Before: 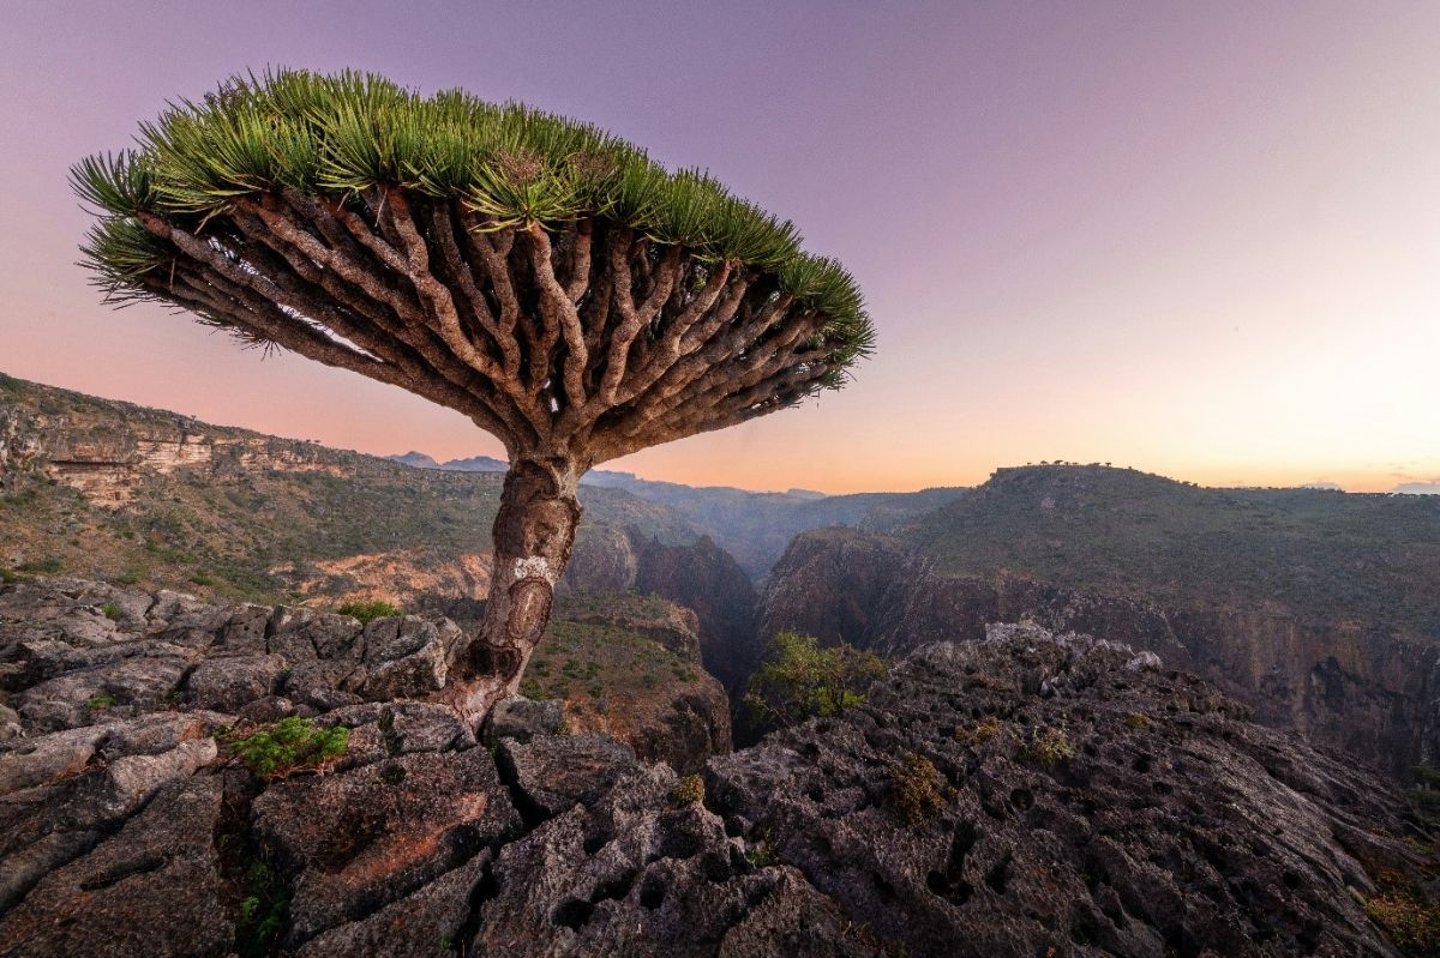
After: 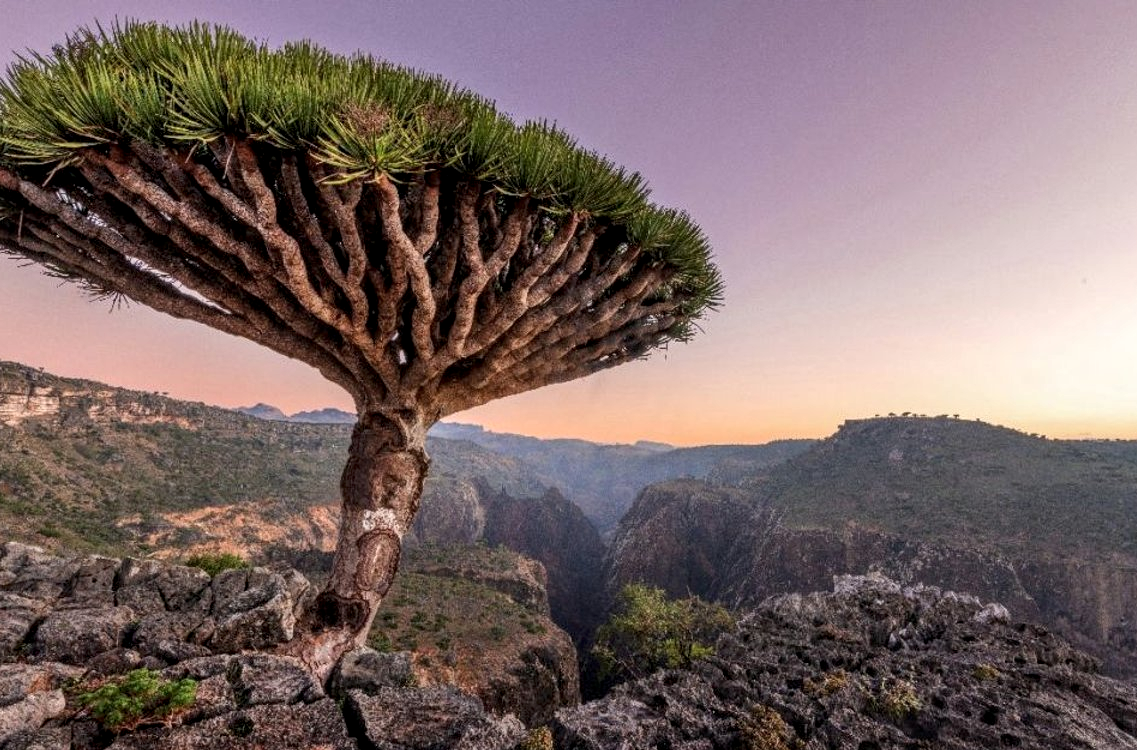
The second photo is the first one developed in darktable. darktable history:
local contrast: detail 130%
shadows and highlights: shadows 36.55, highlights -27.2, highlights color adjustment 55.51%, soften with gaussian
crop and rotate: left 10.584%, top 5.075%, right 10.451%, bottom 16.598%
